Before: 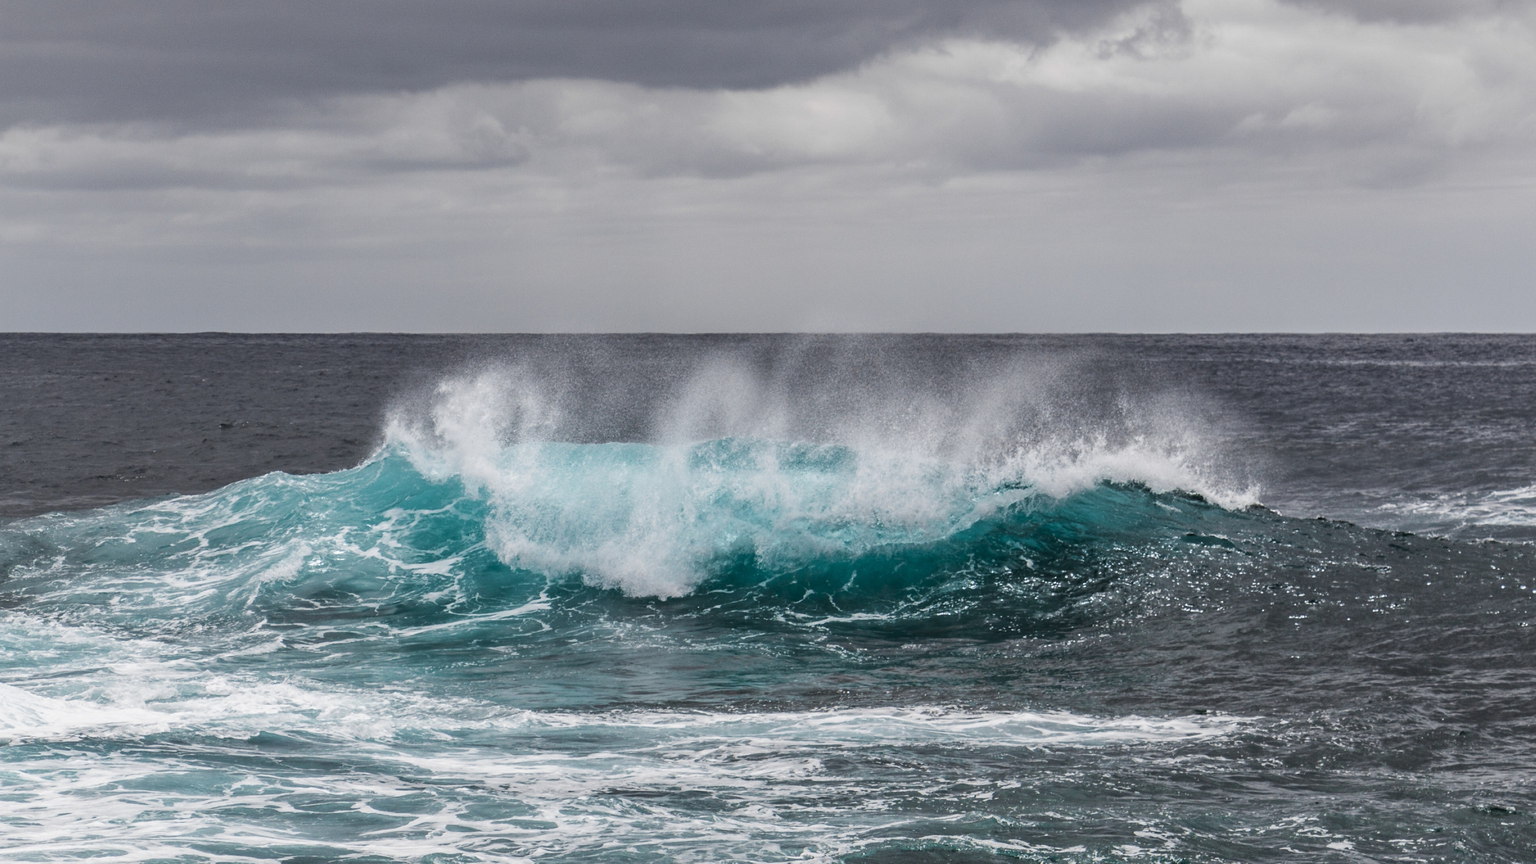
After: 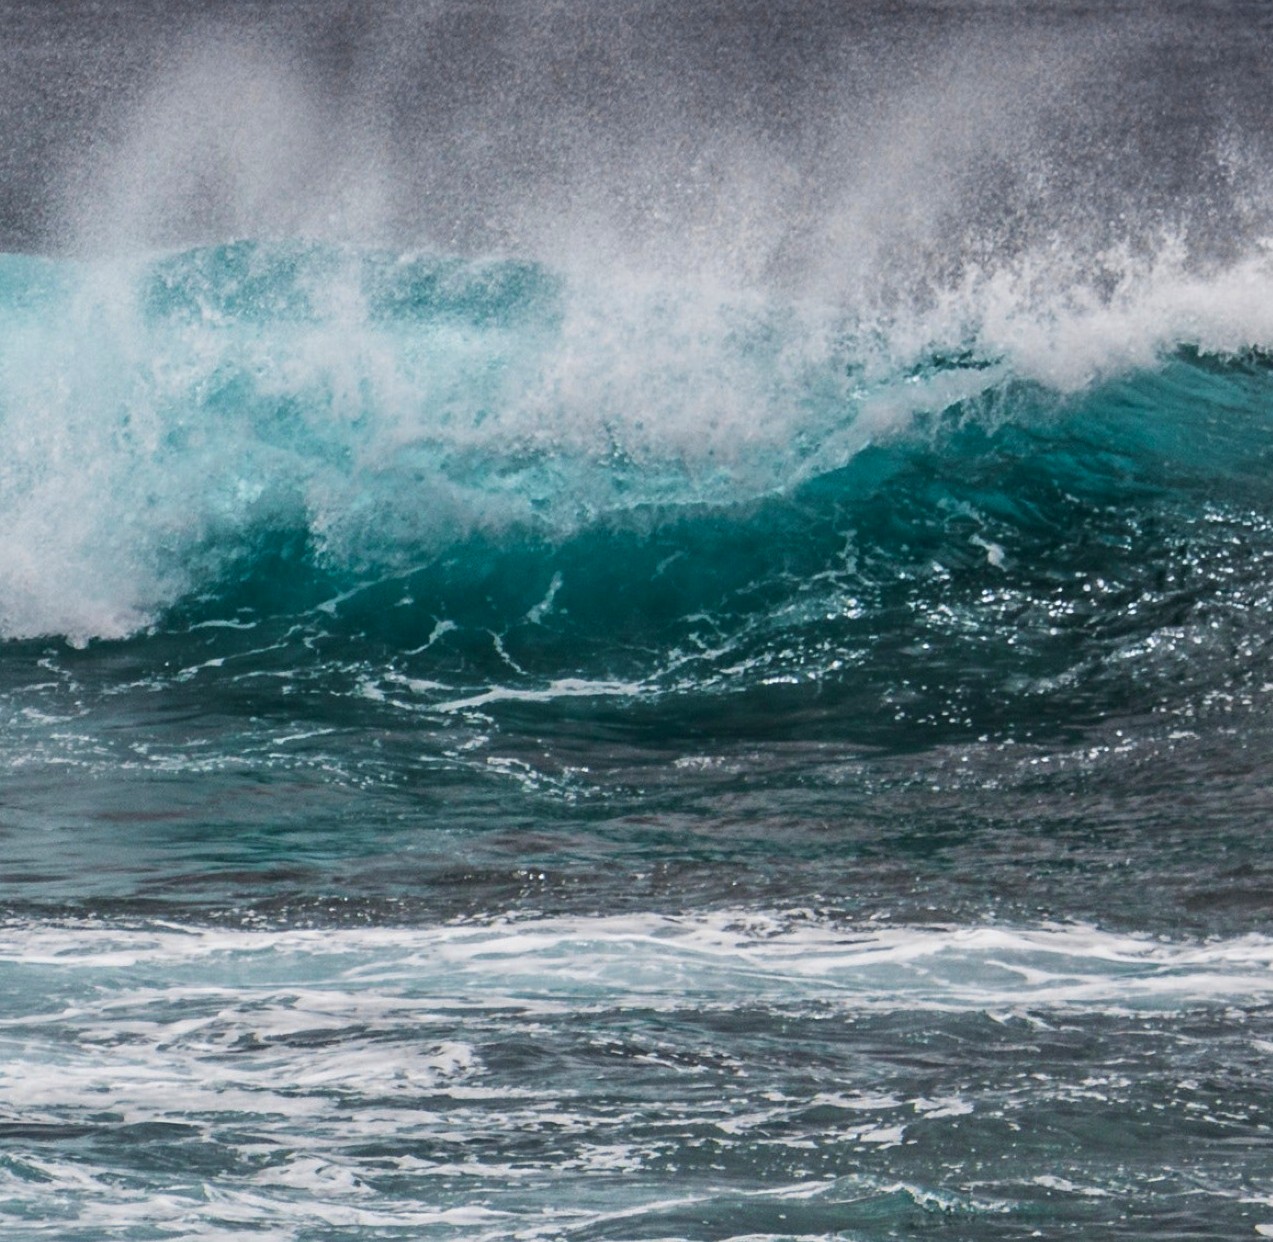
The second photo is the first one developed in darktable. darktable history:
crop: left 41.135%, top 39.575%, right 25.709%, bottom 2.922%
velvia: on, module defaults
